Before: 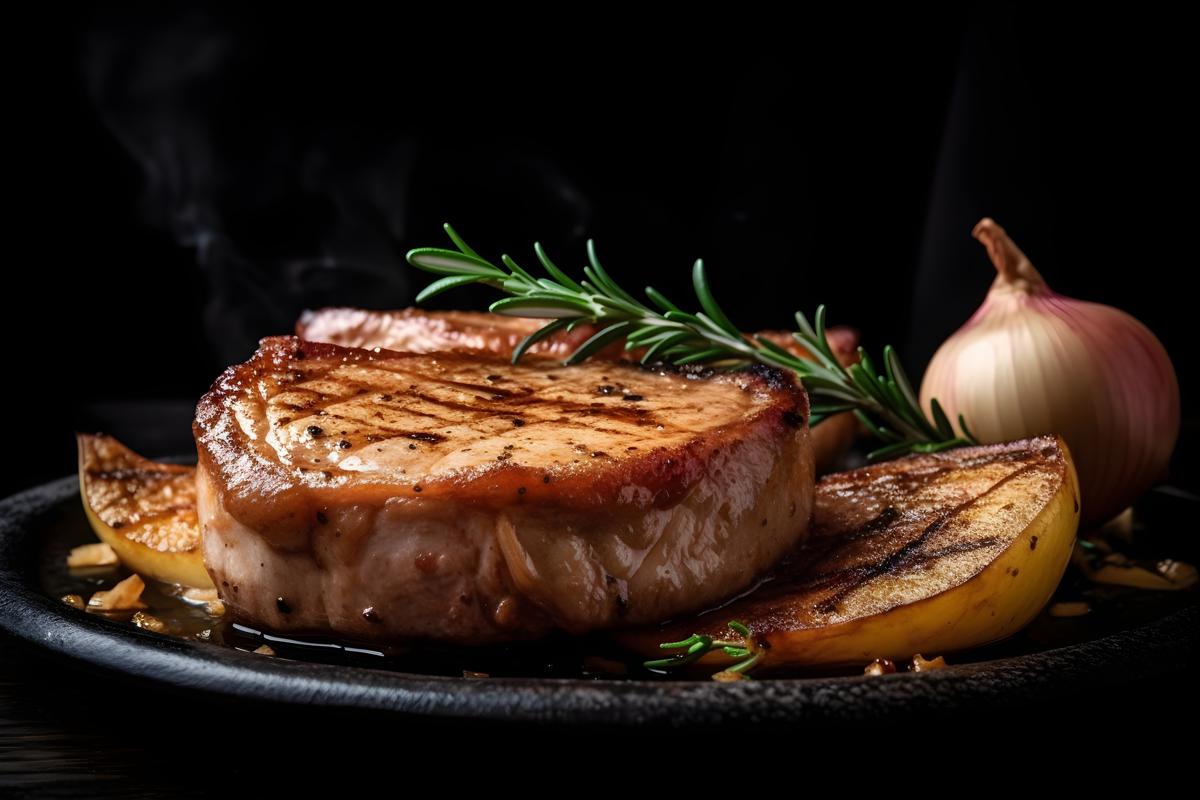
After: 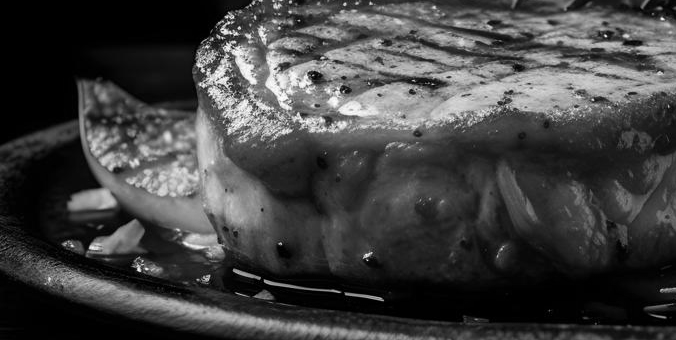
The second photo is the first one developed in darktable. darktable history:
crop: top 44.483%, right 43.593%, bottom 12.892%
white balance: red 0.766, blue 1.537
monochrome: on, module defaults
